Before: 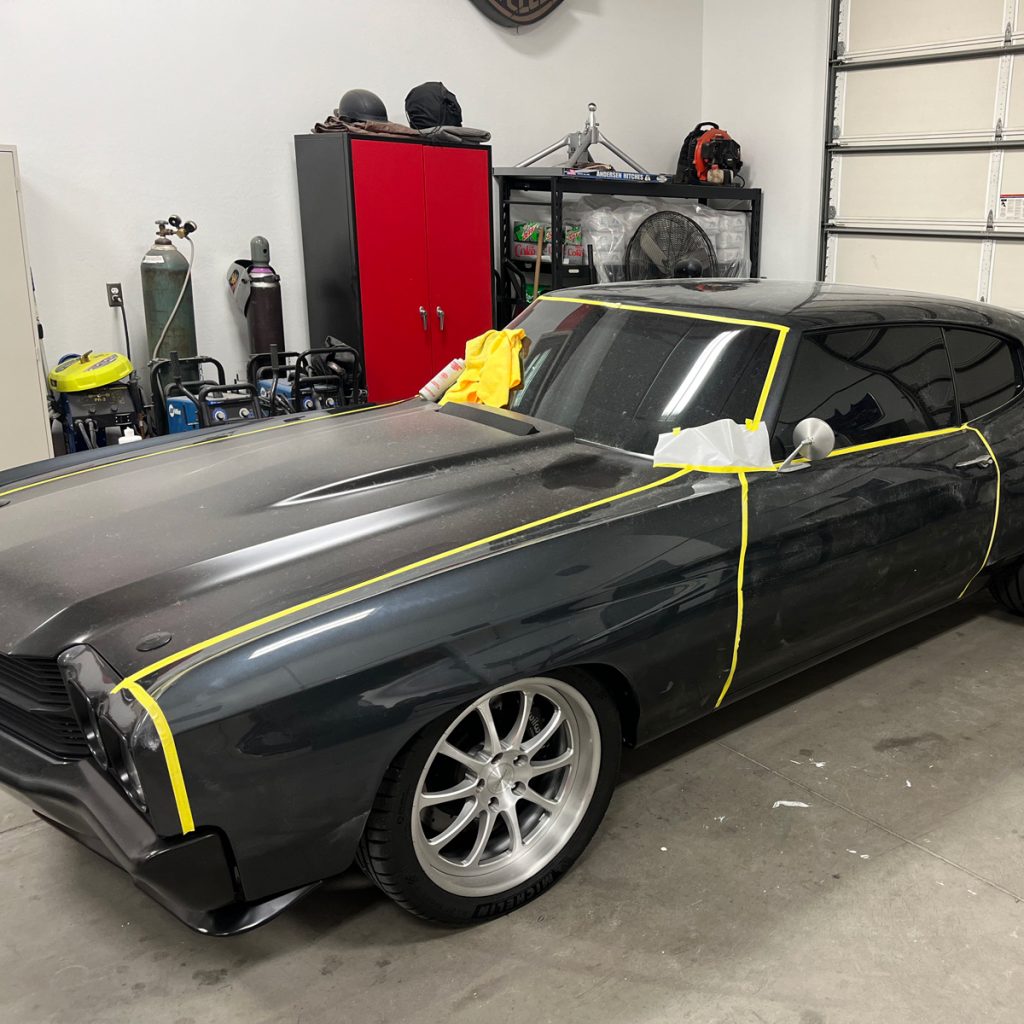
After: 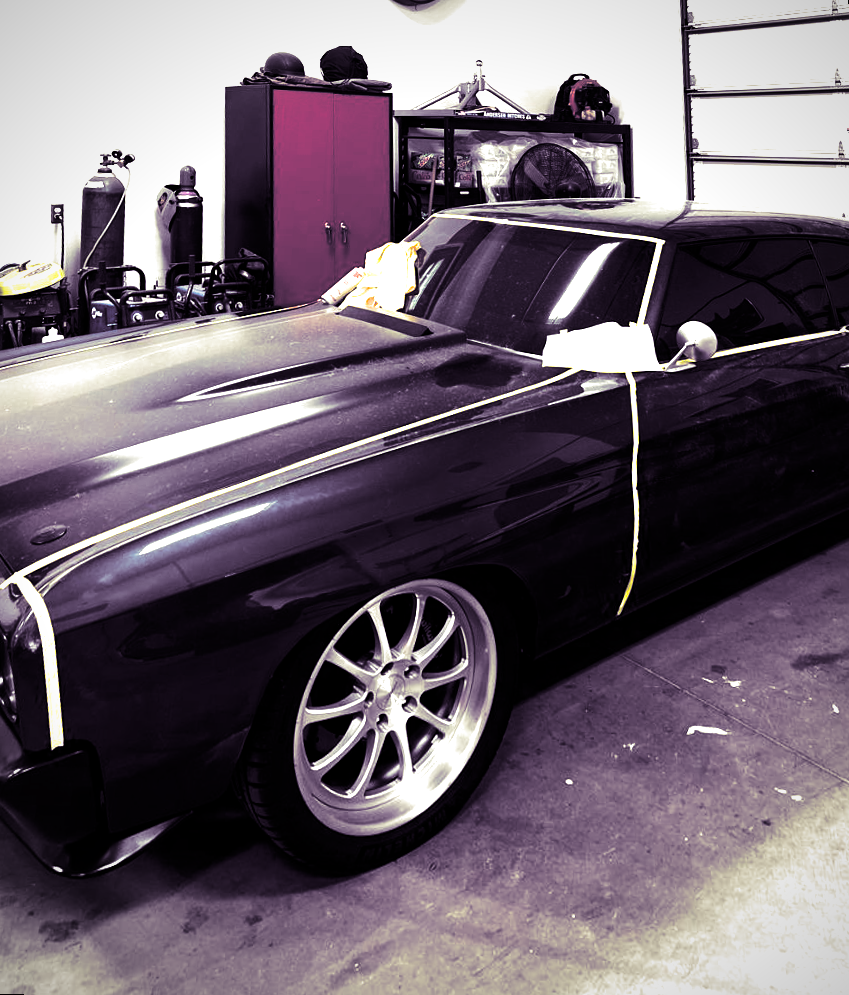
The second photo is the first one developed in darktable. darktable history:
contrast brightness saturation: brightness -0.2, saturation 0.08
split-toning: shadows › hue 266.4°, shadows › saturation 0.4, highlights › hue 61.2°, highlights › saturation 0.3, compress 0%
exposure: black level correction 0.001, exposure 0.191 EV, compensate highlight preservation false
rotate and perspective: rotation 0.72°, lens shift (vertical) -0.352, lens shift (horizontal) -0.051, crop left 0.152, crop right 0.859, crop top 0.019, crop bottom 0.964
tone equalizer: -8 EV -1.08 EV, -7 EV -1.01 EV, -6 EV -0.867 EV, -5 EV -0.578 EV, -3 EV 0.578 EV, -2 EV 0.867 EV, -1 EV 1.01 EV, +0 EV 1.08 EV, edges refinement/feathering 500, mask exposure compensation -1.57 EV, preserve details no
vignetting: fall-off radius 60.92%
